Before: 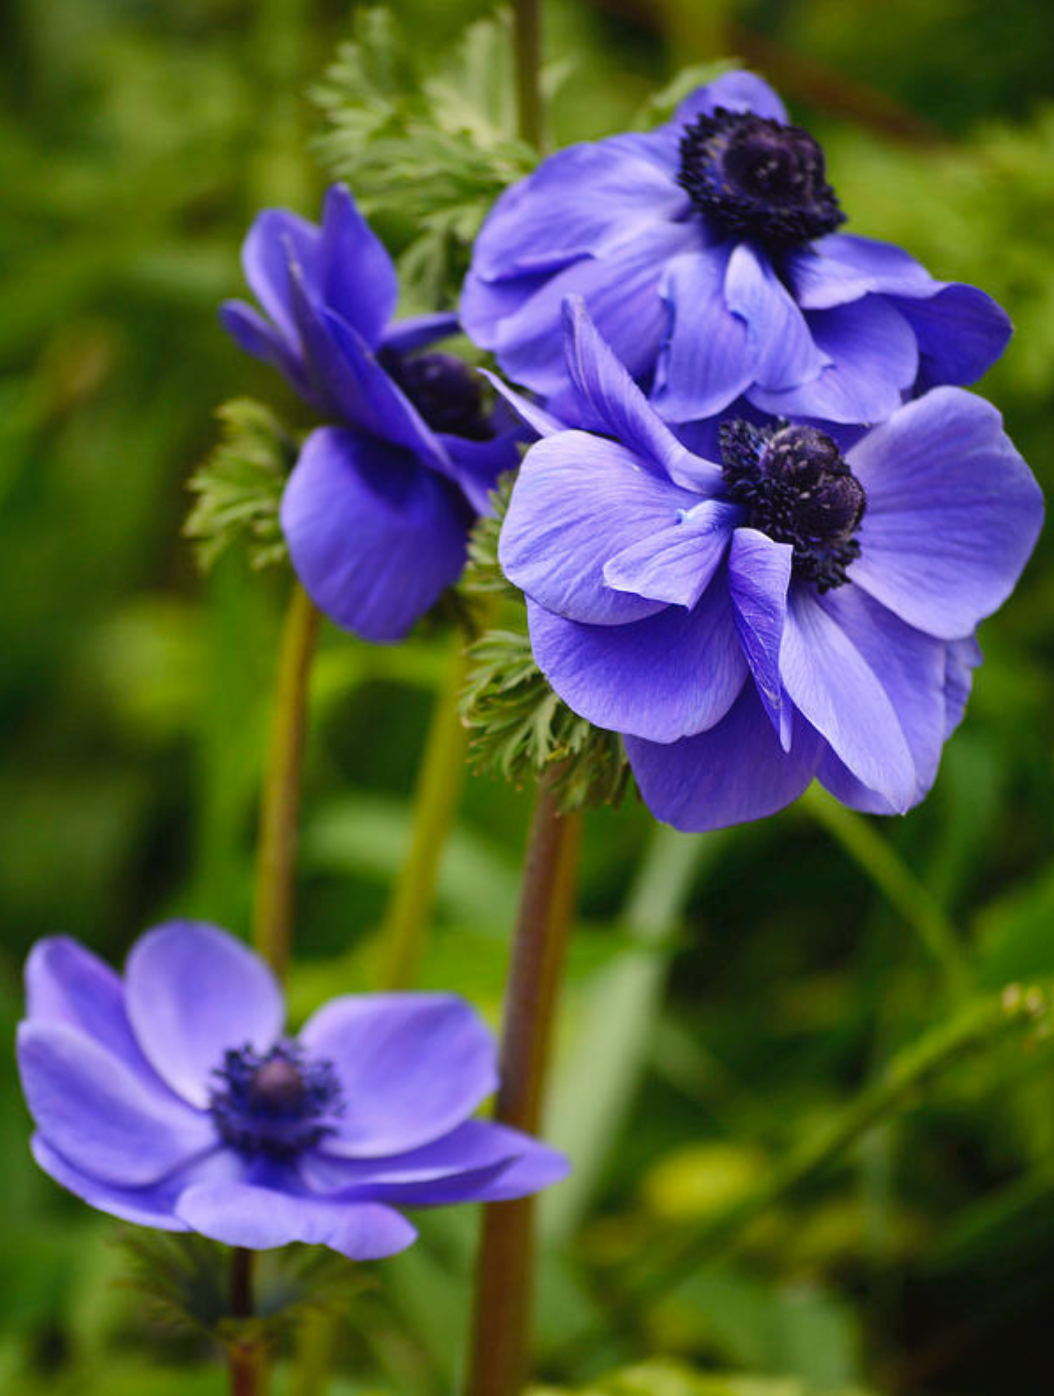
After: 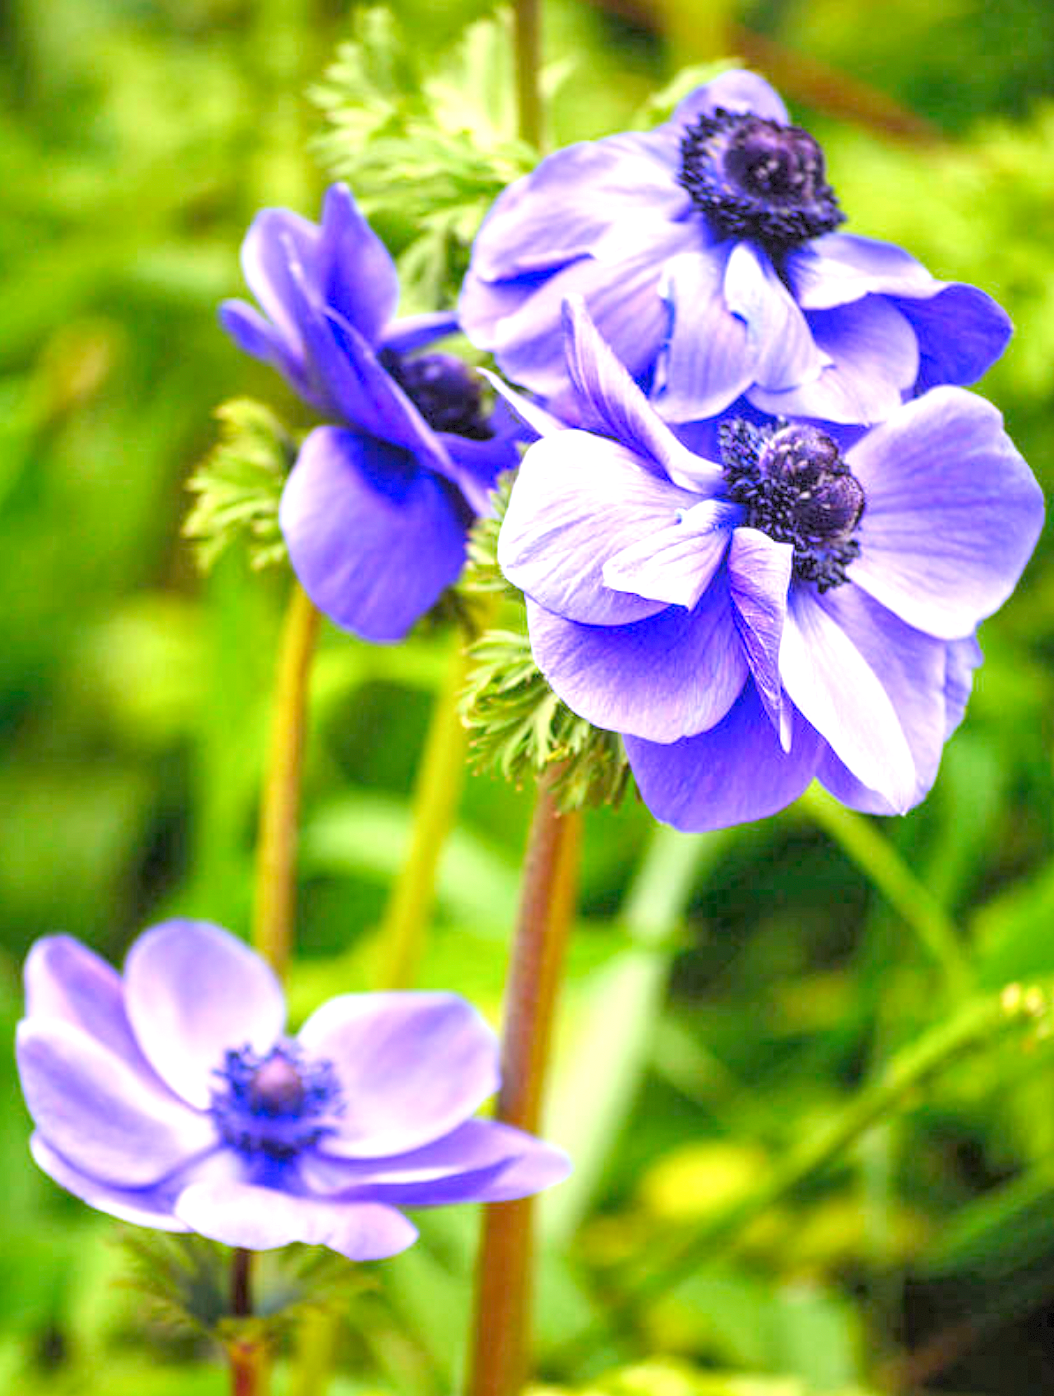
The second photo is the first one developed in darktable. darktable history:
exposure: black level correction 0, exposure 1.199 EV, compensate highlight preservation false
local contrast: detail 130%
levels: levels [0.072, 0.414, 0.976]
